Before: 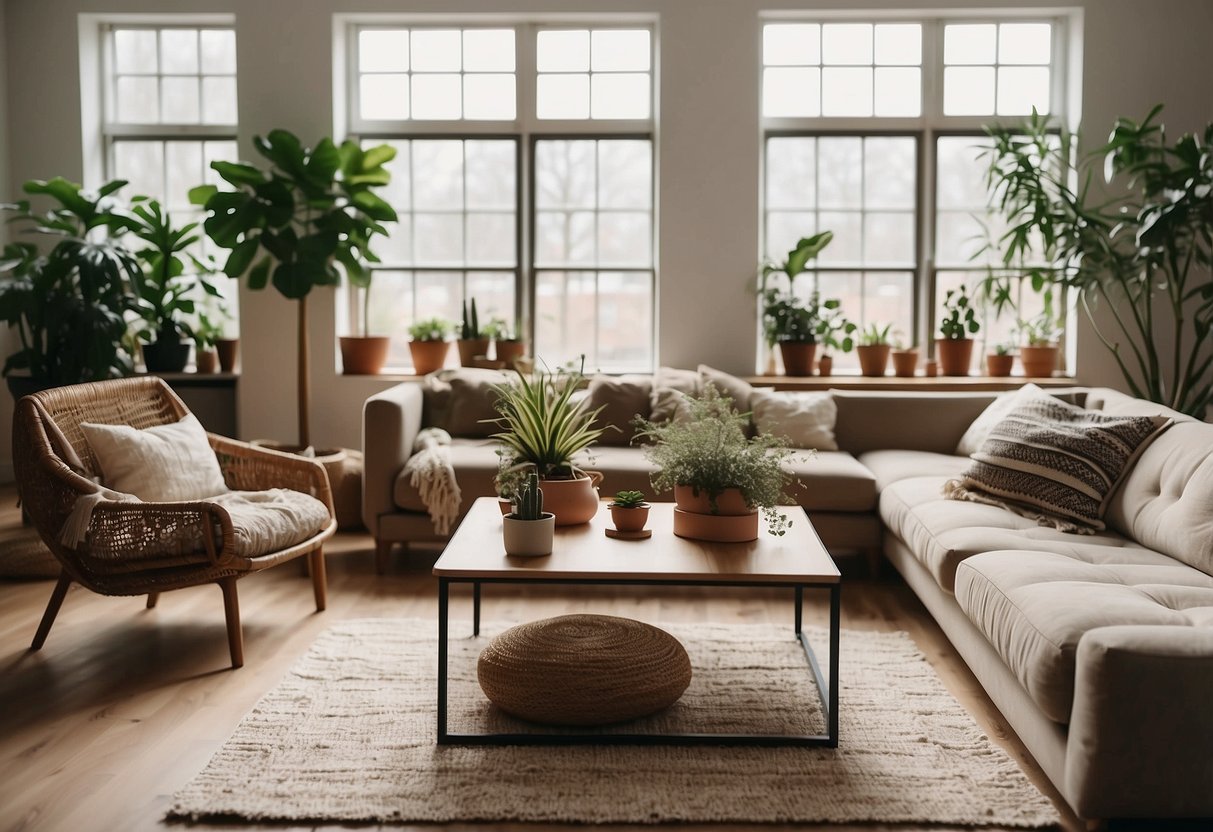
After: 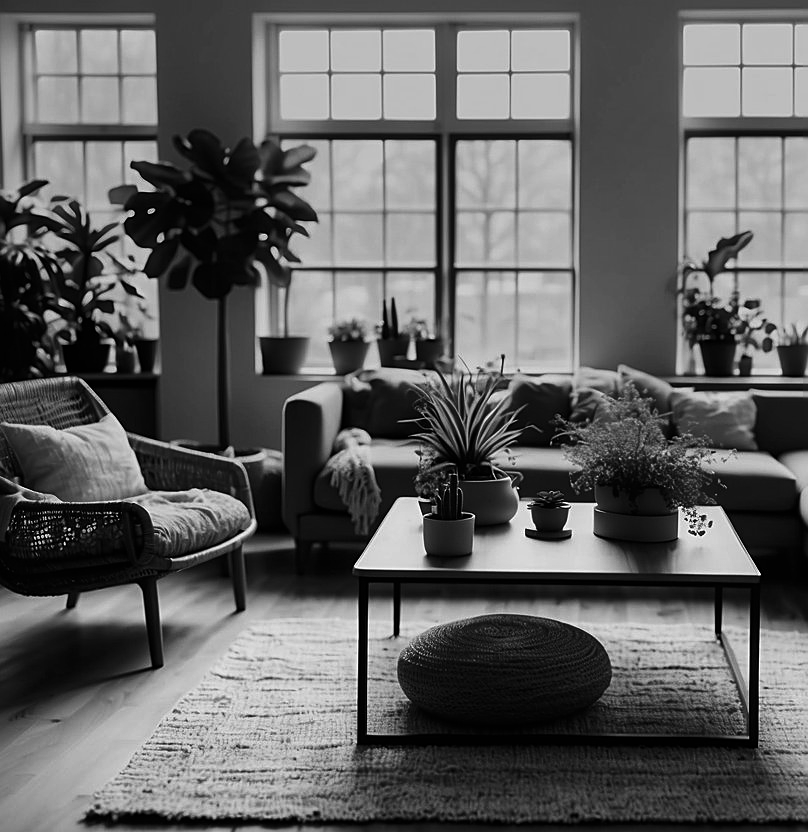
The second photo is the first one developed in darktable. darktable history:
contrast brightness saturation: contrast 0.13, brightness -0.24, saturation 0.14
monochrome: a -6.99, b 35.61, size 1.4
sharpen: on, module defaults
crop and rotate: left 6.617%, right 26.717%
graduated density: on, module defaults
